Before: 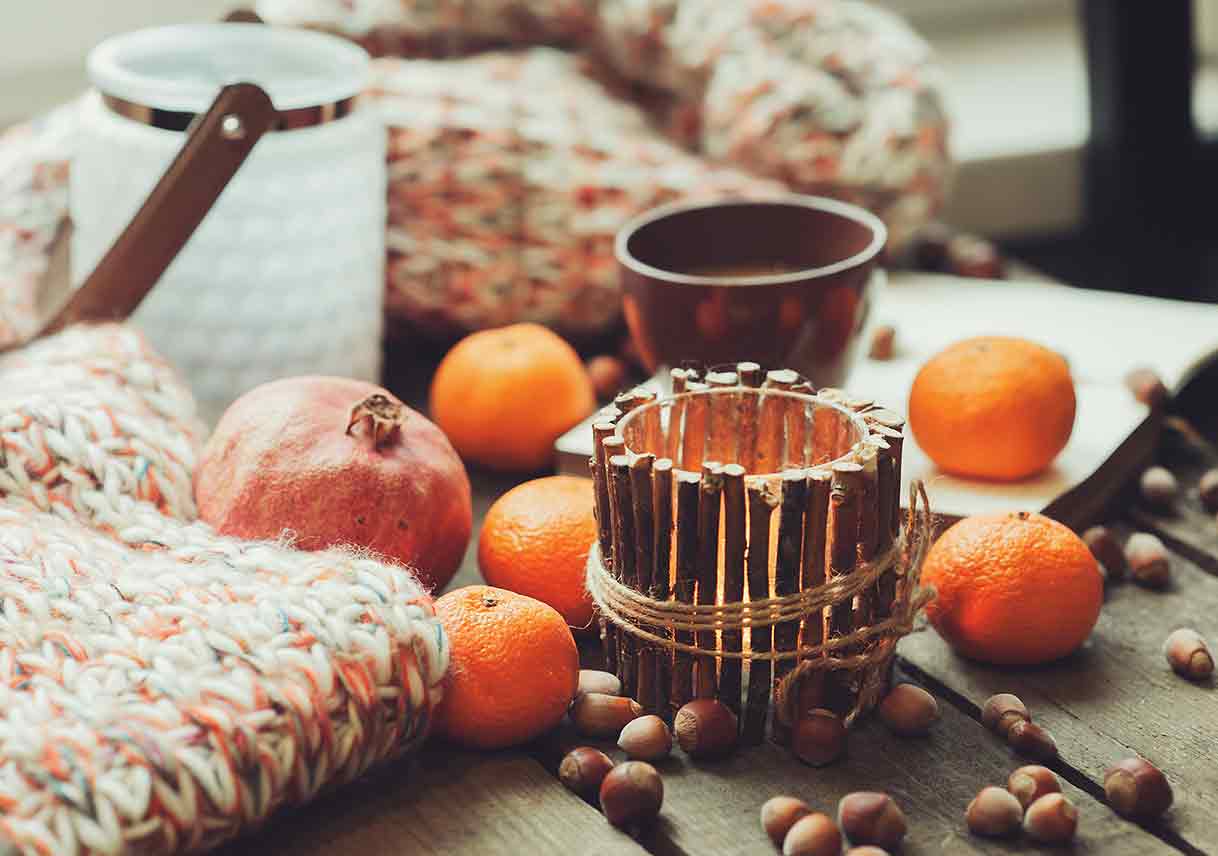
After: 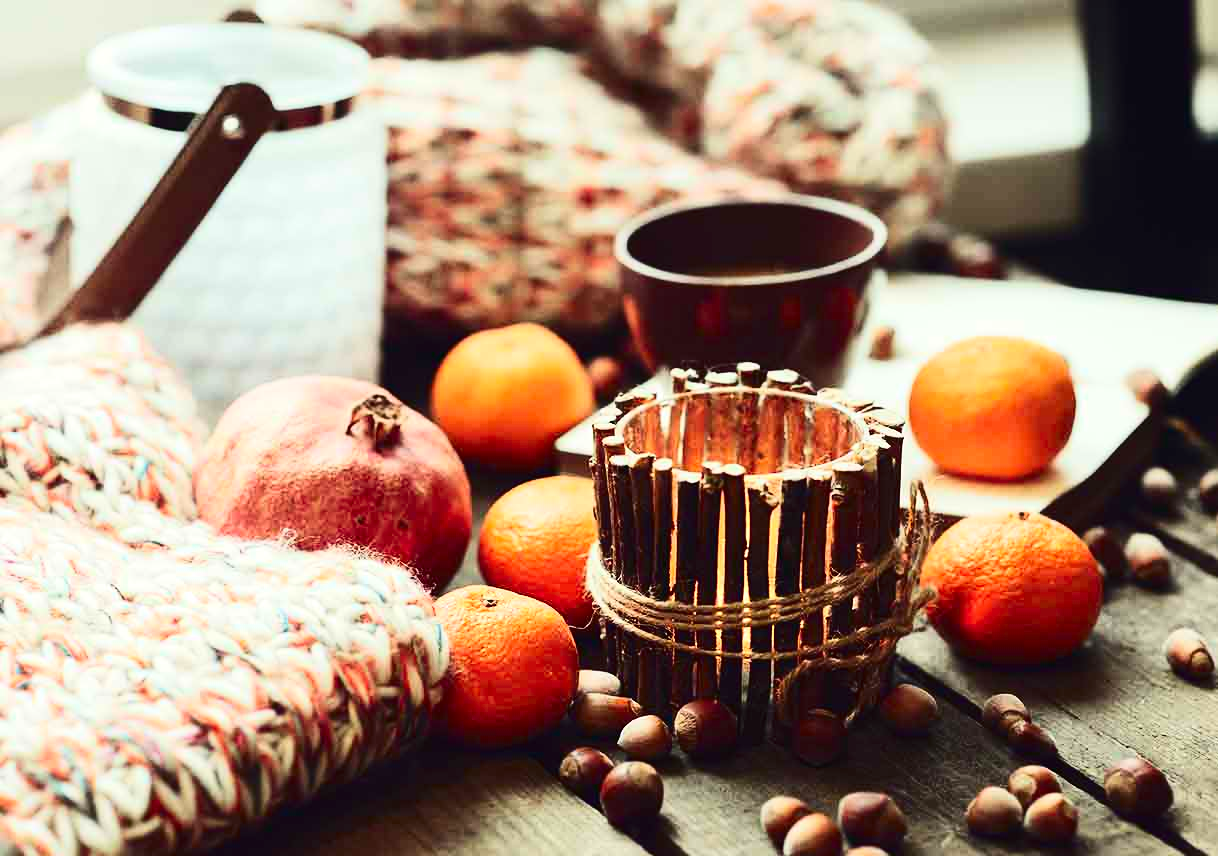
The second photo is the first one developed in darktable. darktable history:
exposure: exposure 0.217 EV, compensate highlight preservation false
contrast brightness saturation: contrast 0.32, brightness -0.08, saturation 0.17
